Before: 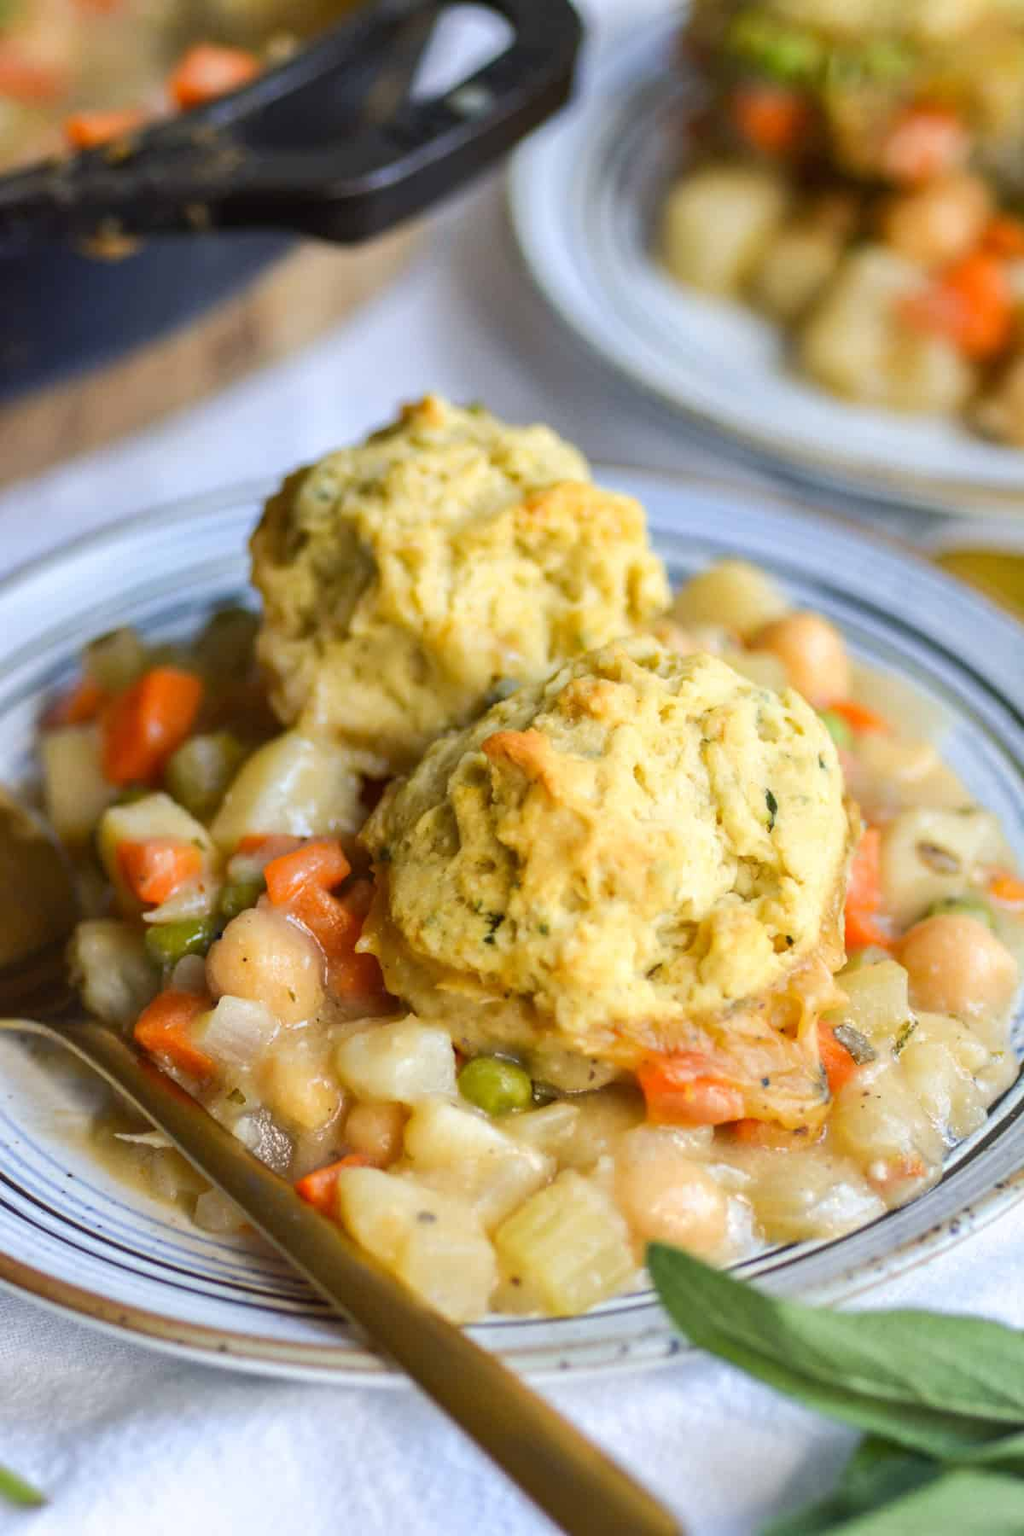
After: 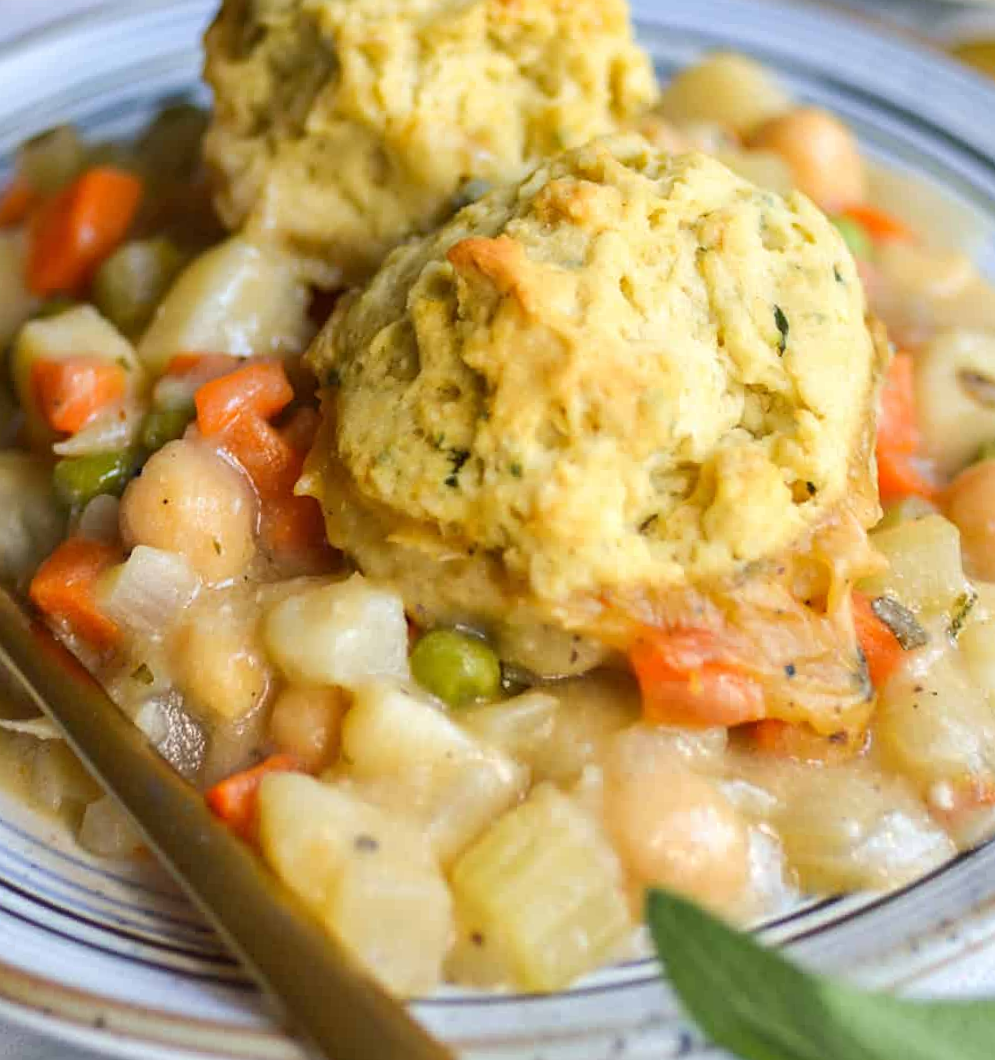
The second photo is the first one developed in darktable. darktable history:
sharpen: amount 0.2
crop and rotate: top 25.357%, bottom 13.942%
rotate and perspective: rotation 0.72°, lens shift (vertical) -0.352, lens shift (horizontal) -0.051, crop left 0.152, crop right 0.859, crop top 0.019, crop bottom 0.964
